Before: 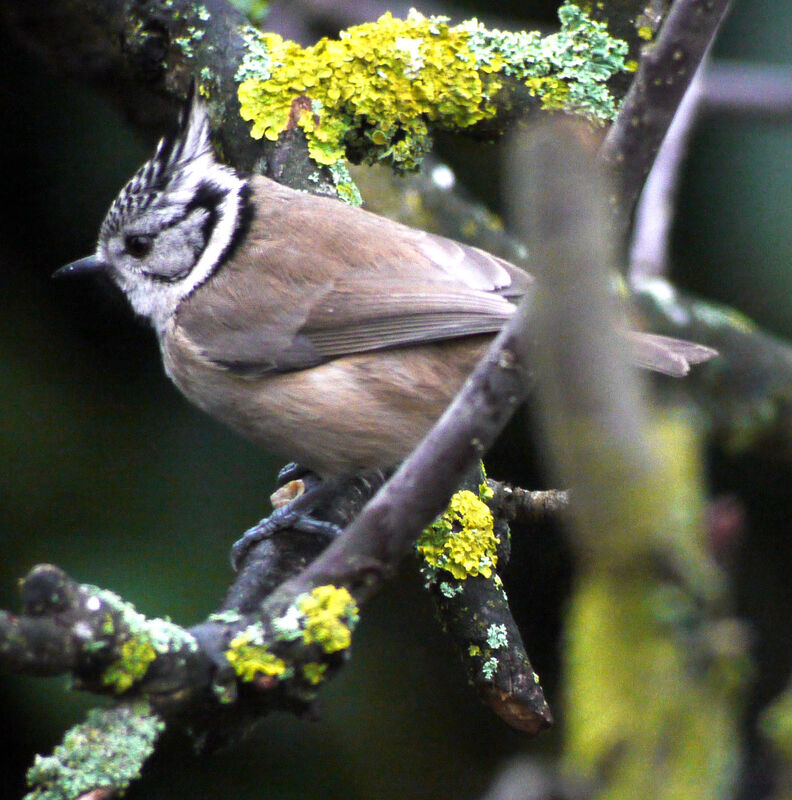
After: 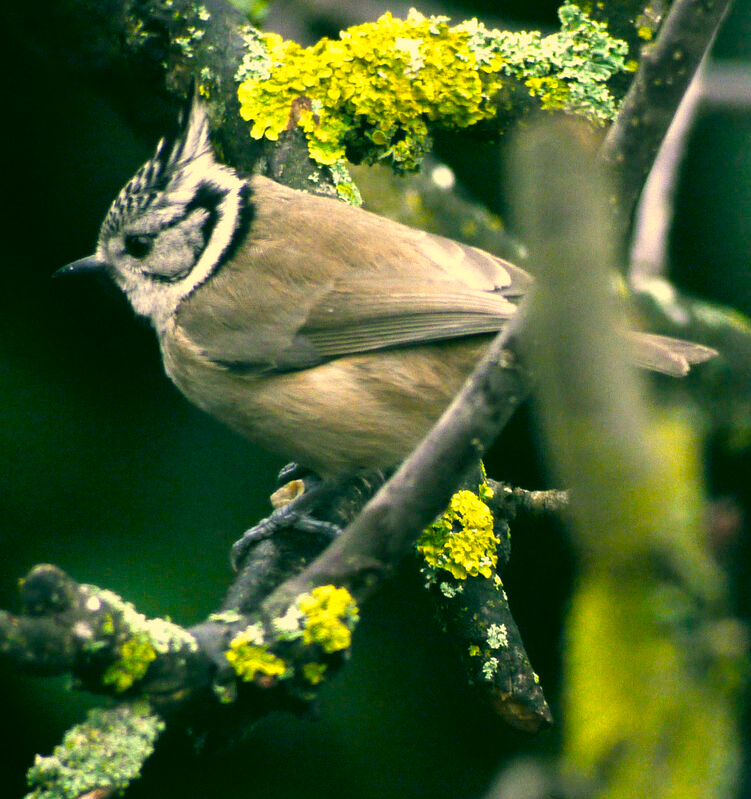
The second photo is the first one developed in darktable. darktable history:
crop and rotate: left 0%, right 5.092%
color correction: highlights a* 5.7, highlights b* 33.44, shadows a* -25.09, shadows b* 3.97
